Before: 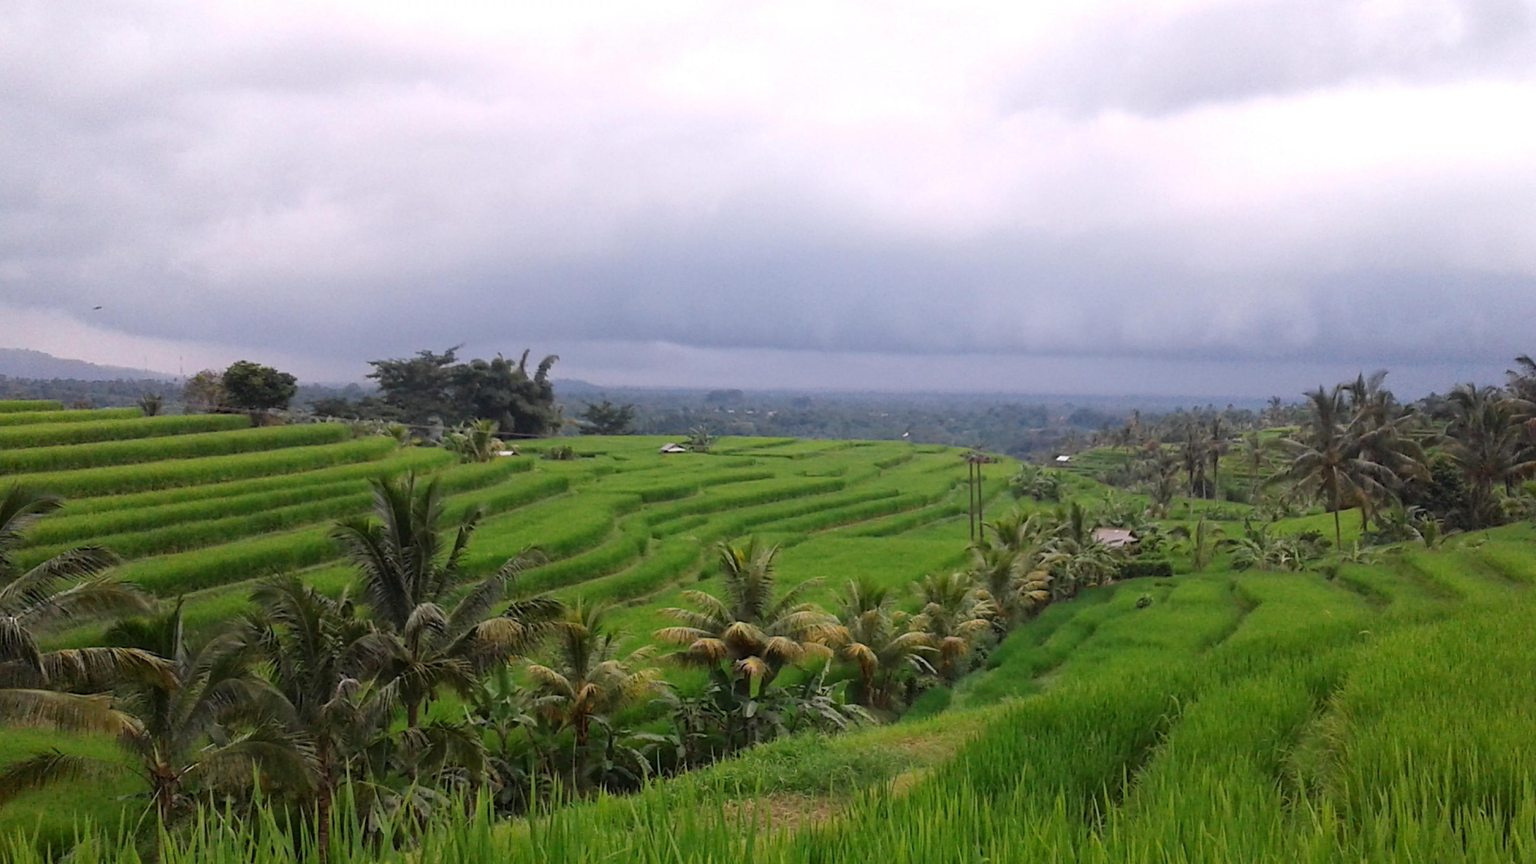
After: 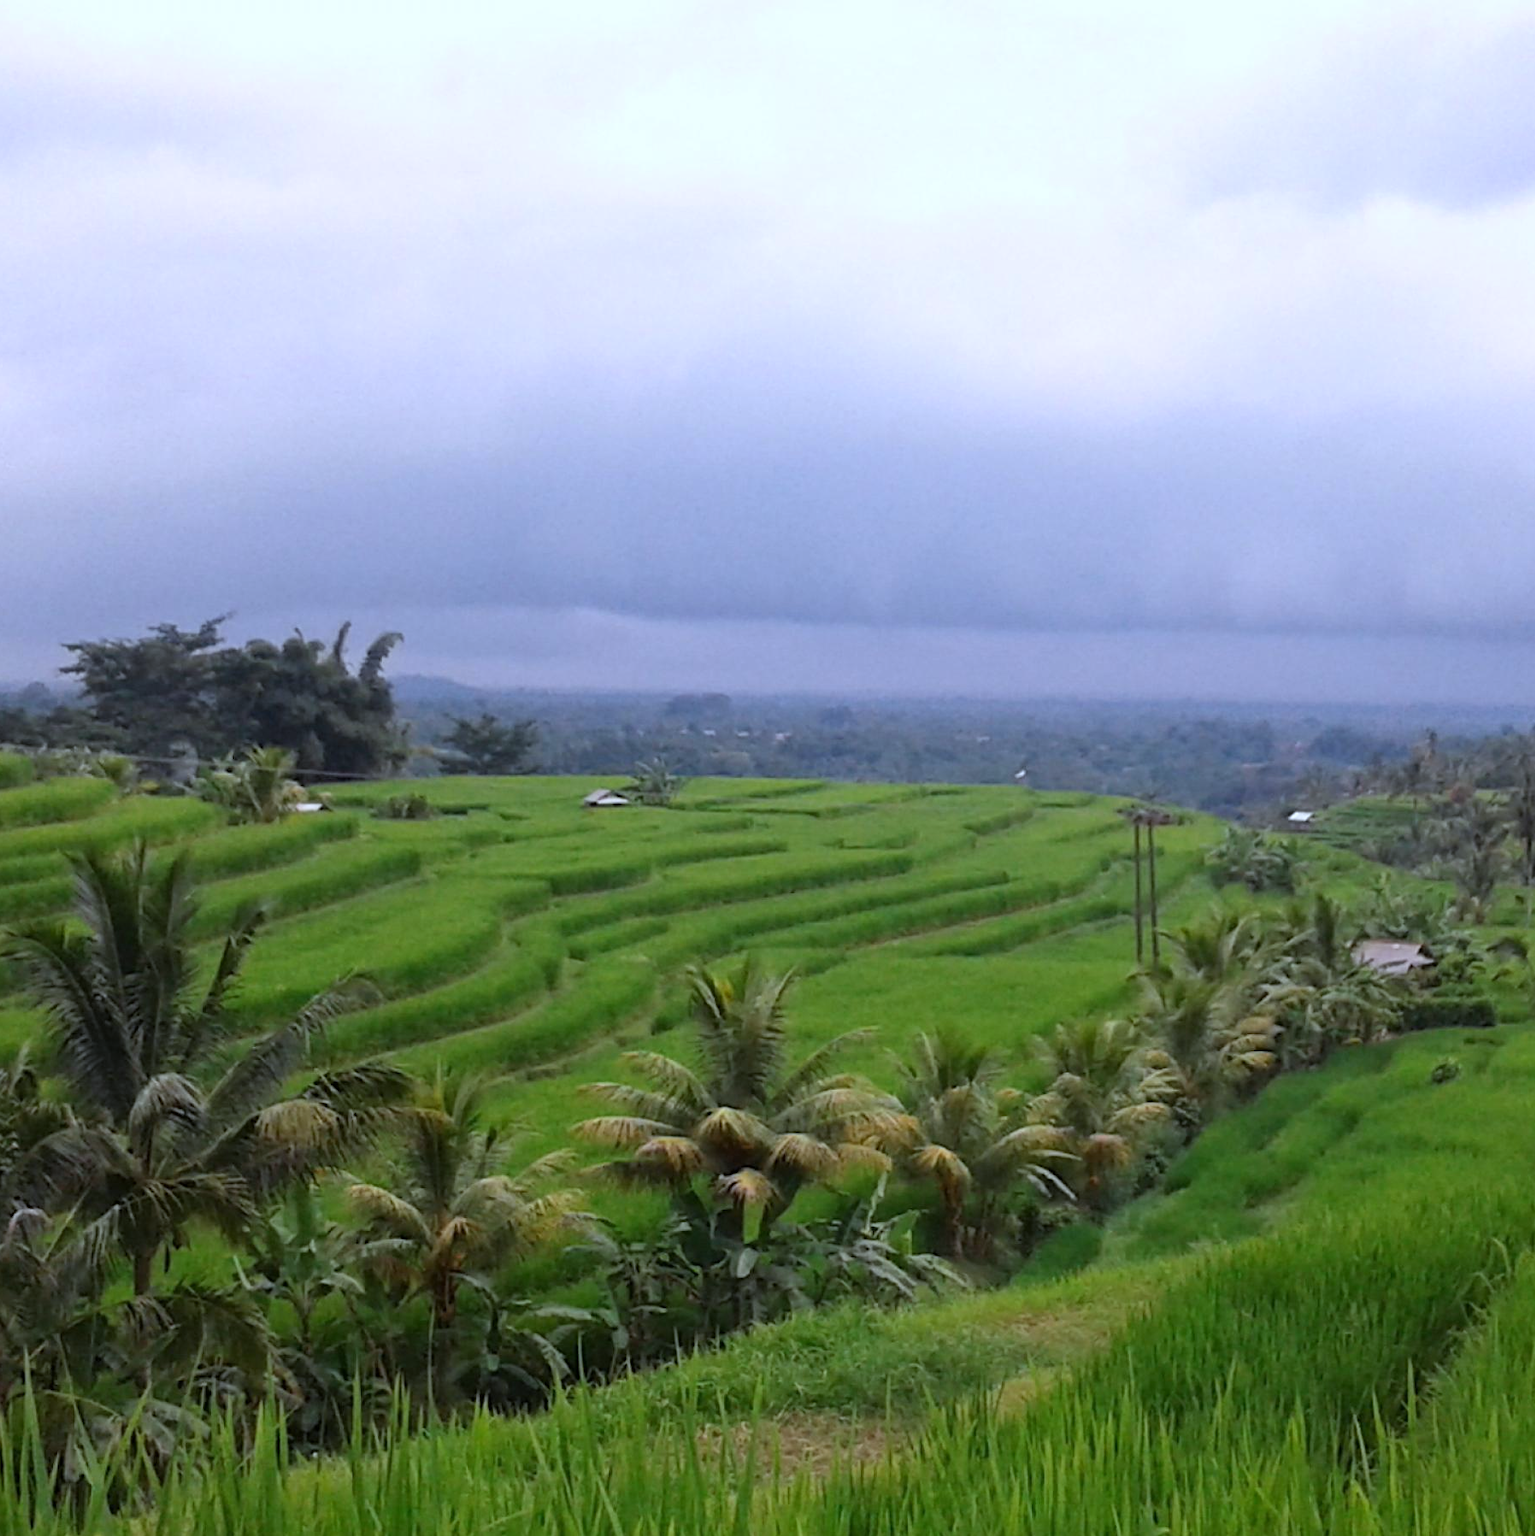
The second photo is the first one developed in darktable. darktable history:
exposure: compensate highlight preservation false
white balance: red 0.931, blue 1.11
crop: left 21.674%, right 22.086%
